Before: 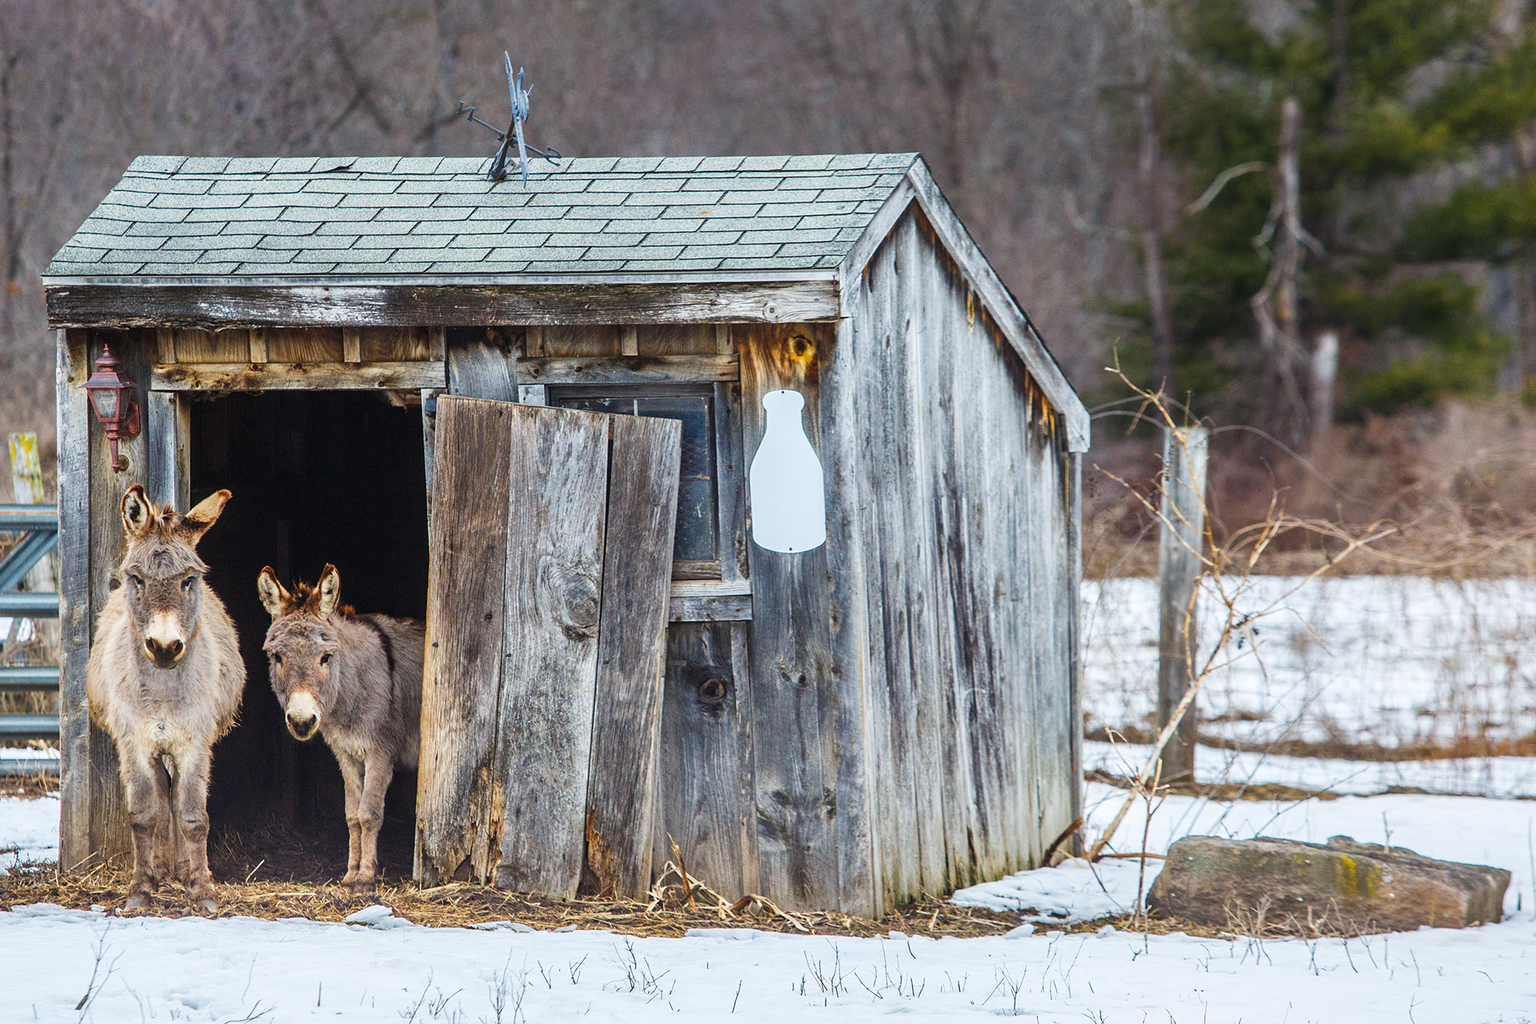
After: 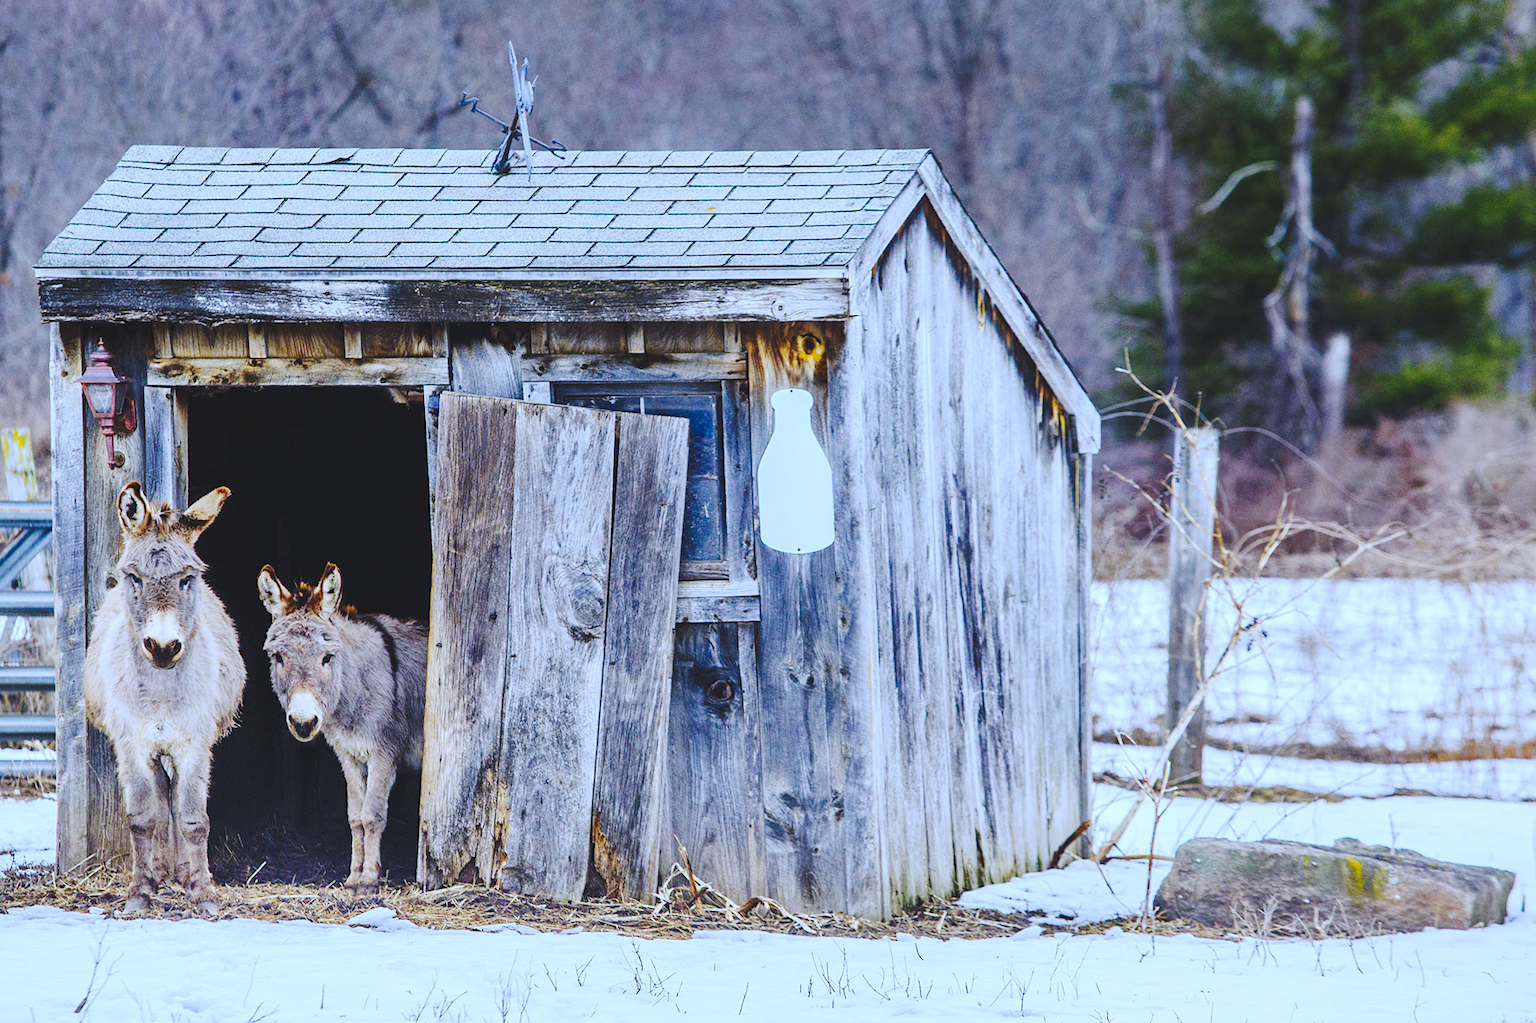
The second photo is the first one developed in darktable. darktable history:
tone curve: curves: ch0 [(0, 0) (0.003, 0.096) (0.011, 0.097) (0.025, 0.096) (0.044, 0.099) (0.069, 0.109) (0.1, 0.129) (0.136, 0.149) (0.177, 0.176) (0.224, 0.22) (0.277, 0.288) (0.335, 0.385) (0.399, 0.49) (0.468, 0.581) (0.543, 0.661) (0.623, 0.729) (0.709, 0.79) (0.801, 0.849) (0.898, 0.912) (1, 1)], preserve colors none
white balance: red 0.871, blue 1.249
rotate and perspective: rotation 0.174°, lens shift (vertical) 0.013, lens shift (horizontal) 0.019, shear 0.001, automatic cropping original format, crop left 0.007, crop right 0.991, crop top 0.016, crop bottom 0.997
